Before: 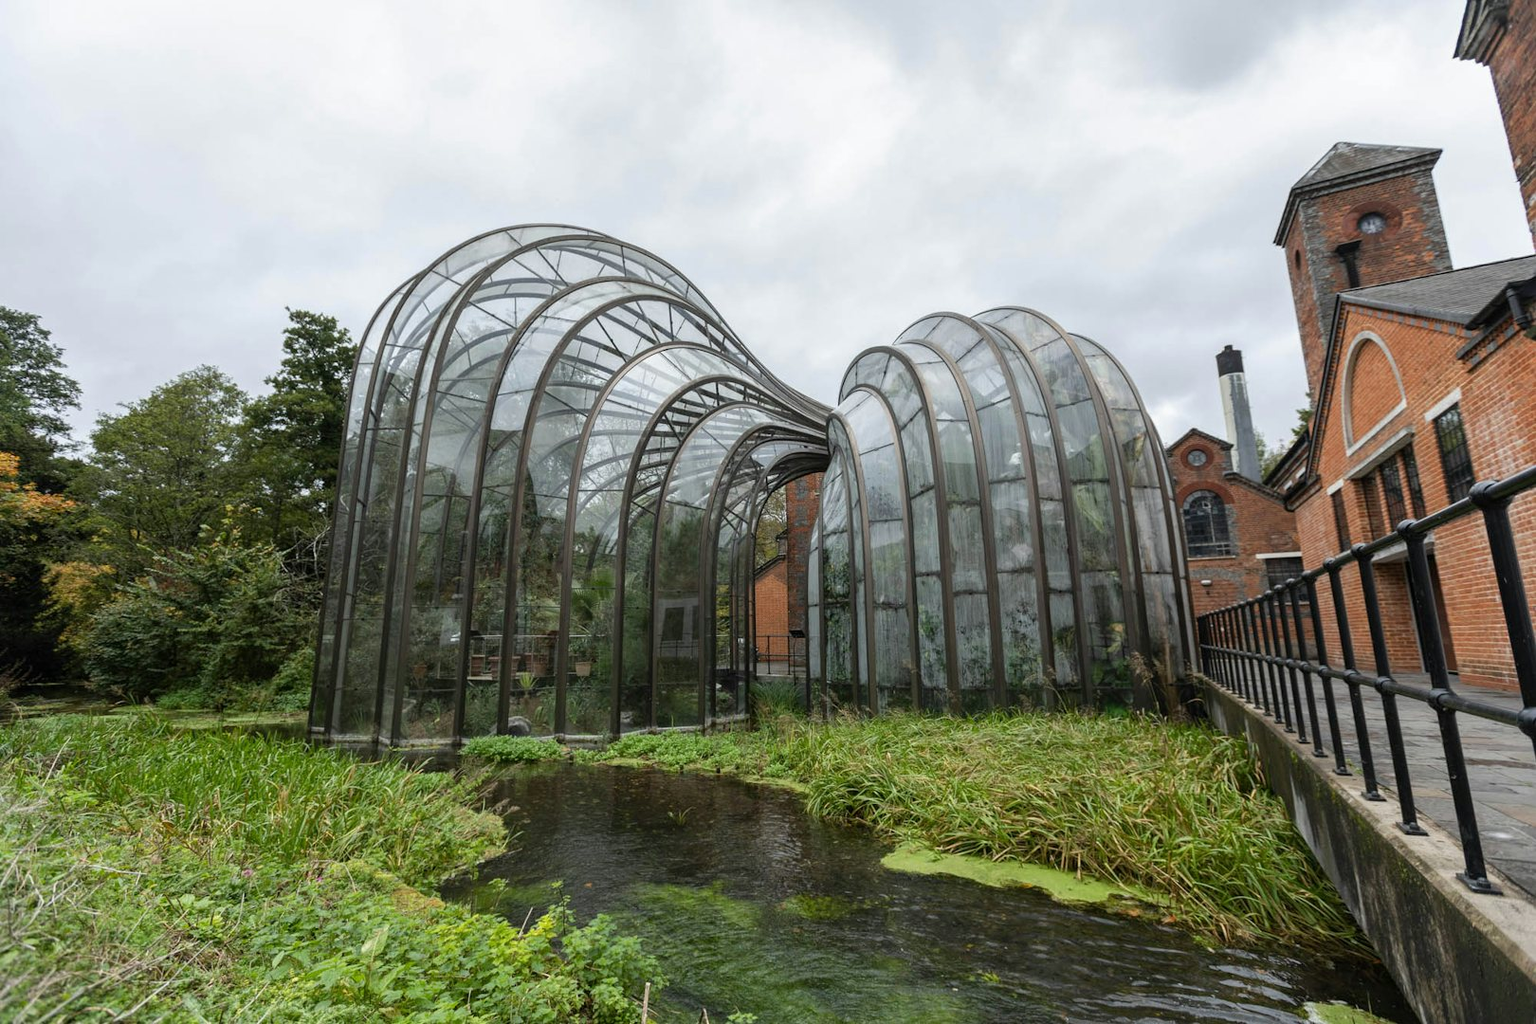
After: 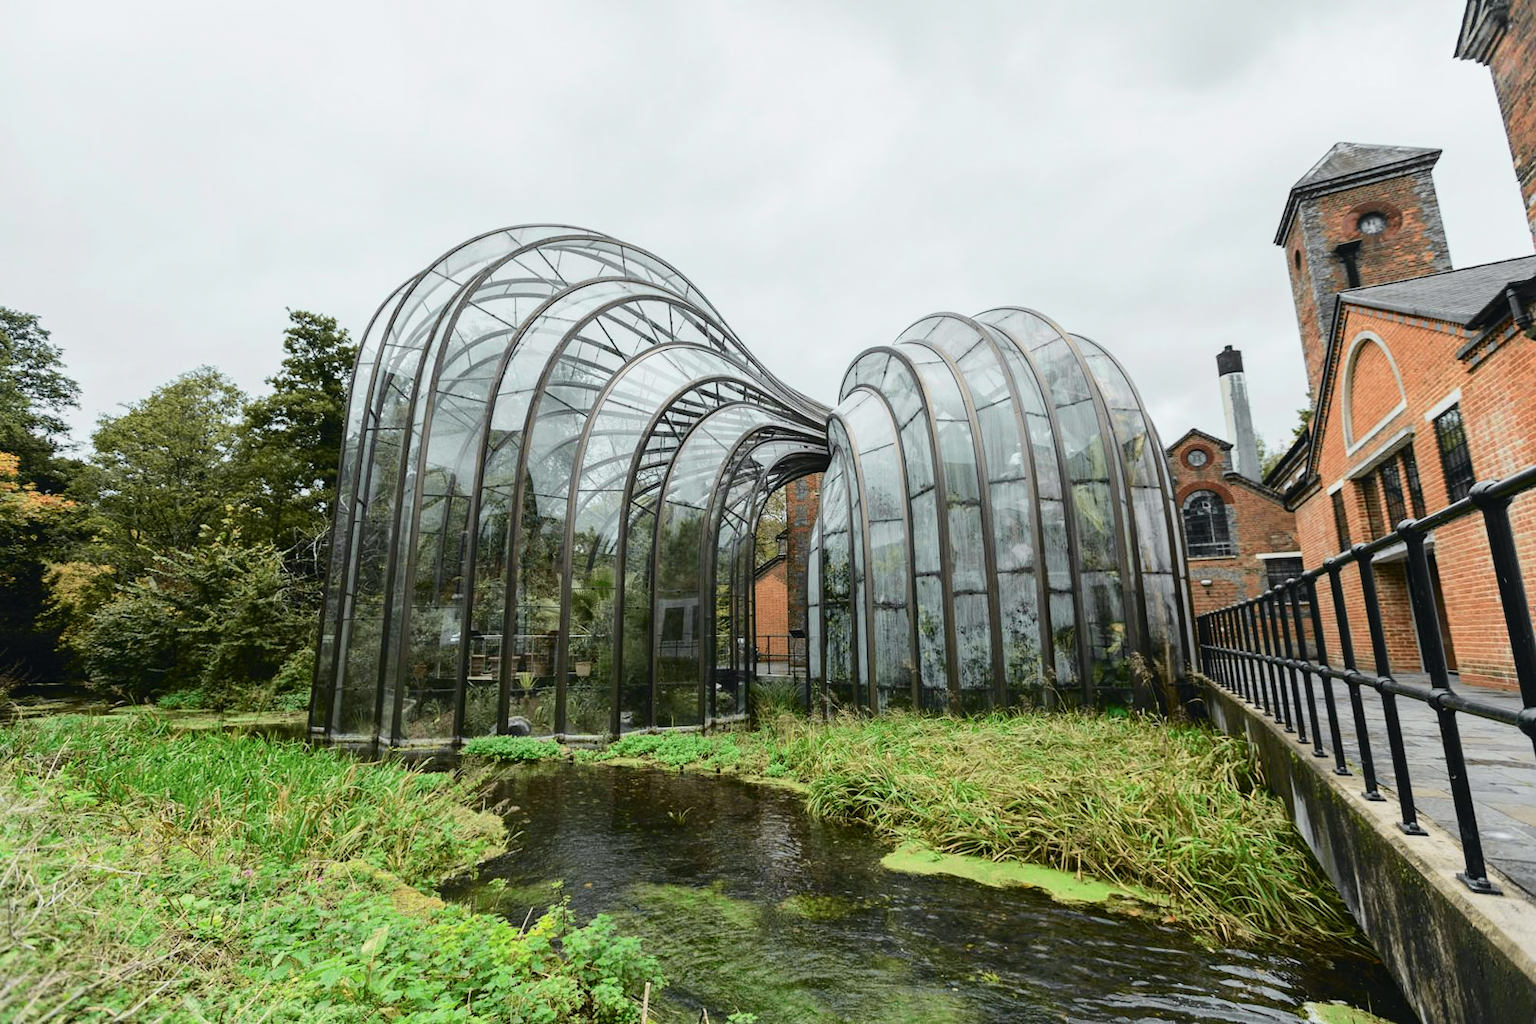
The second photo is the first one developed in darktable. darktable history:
contrast brightness saturation: contrast 0.081, saturation 0.017
tone curve: curves: ch0 [(0, 0.026) (0.104, 0.1) (0.233, 0.262) (0.398, 0.507) (0.498, 0.621) (0.65, 0.757) (0.835, 0.883) (1, 0.961)]; ch1 [(0, 0) (0.346, 0.307) (0.408, 0.369) (0.453, 0.457) (0.482, 0.476) (0.502, 0.498) (0.521, 0.503) (0.553, 0.554) (0.638, 0.646) (0.693, 0.727) (1, 1)]; ch2 [(0, 0) (0.366, 0.337) (0.434, 0.46) (0.485, 0.494) (0.5, 0.494) (0.511, 0.508) (0.537, 0.55) (0.579, 0.599) (0.663, 0.67) (1, 1)], color space Lab, independent channels, preserve colors none
